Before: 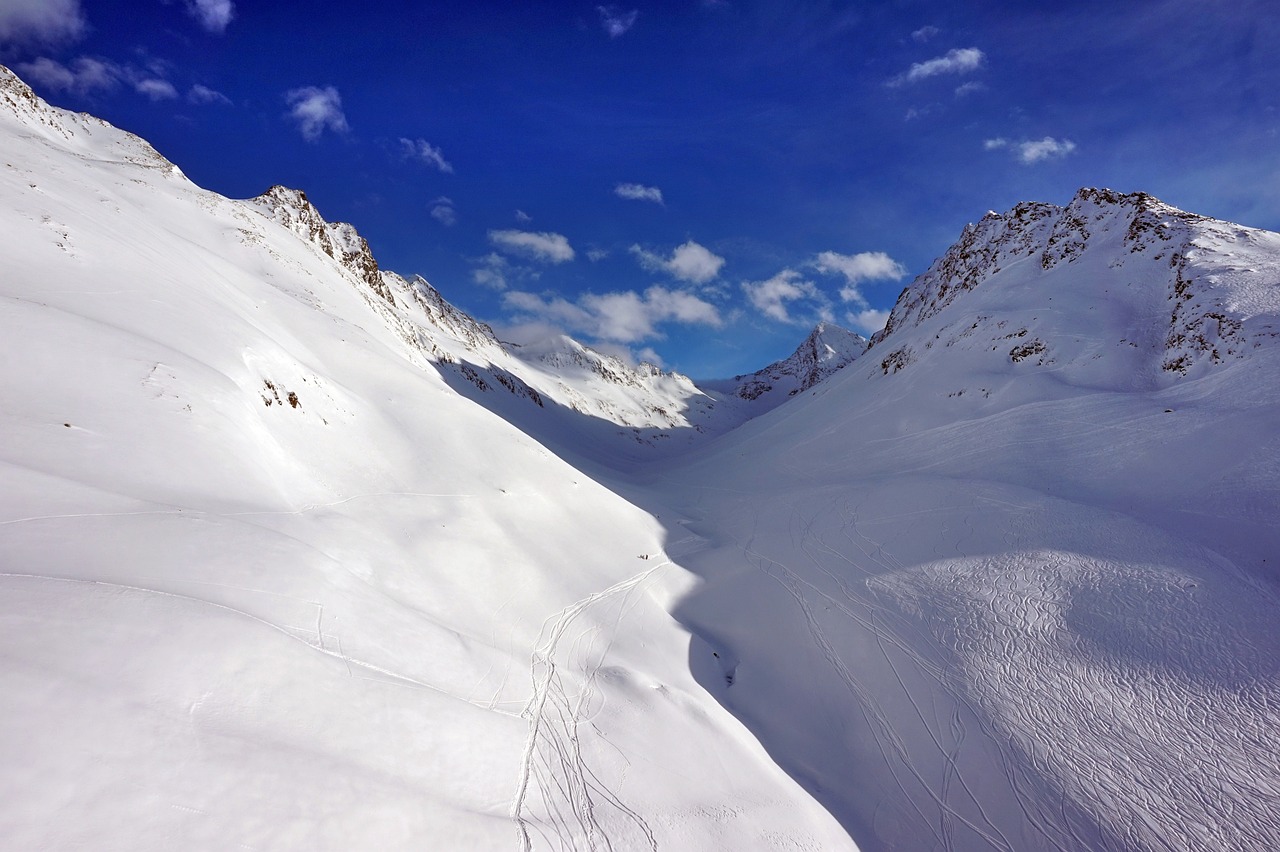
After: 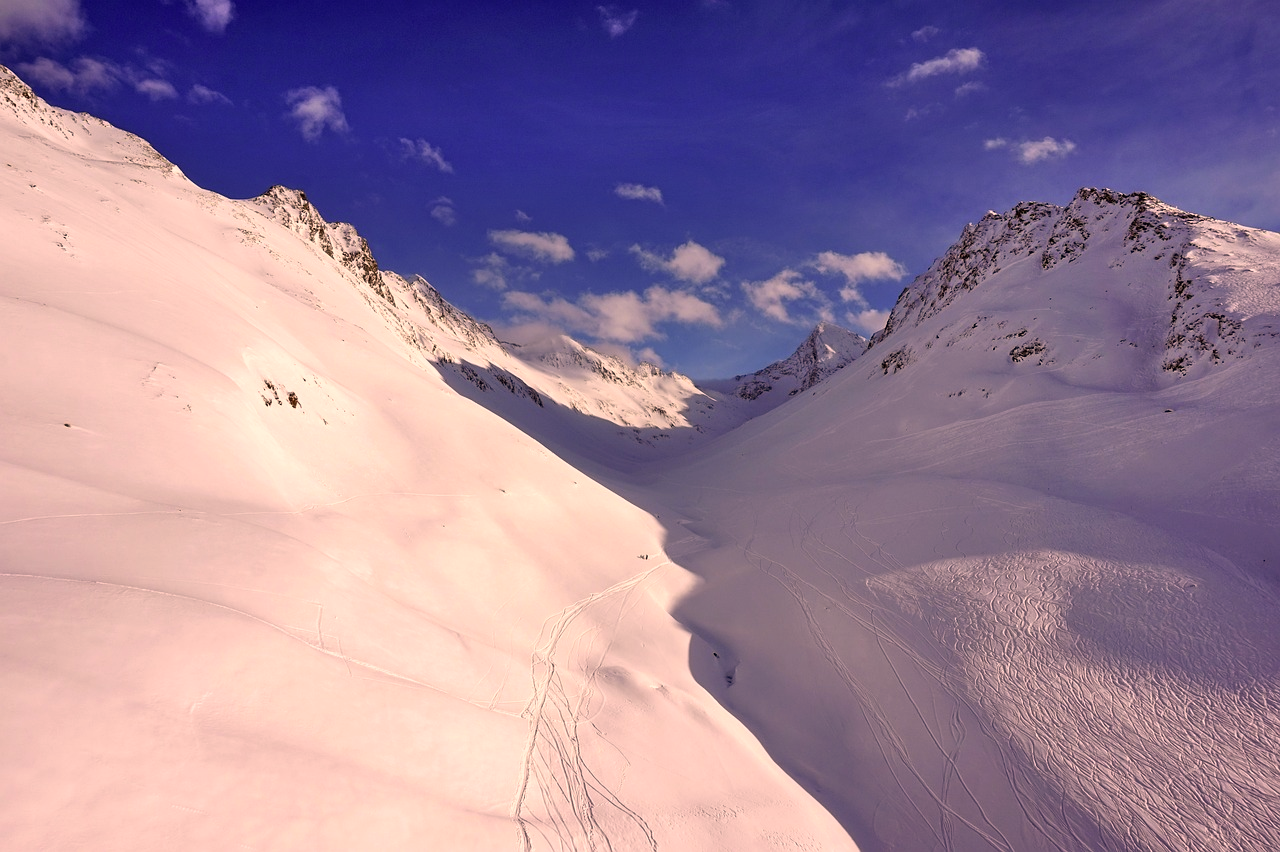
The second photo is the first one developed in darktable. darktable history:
color correction: highlights a* 17.75, highlights b* 18.34
